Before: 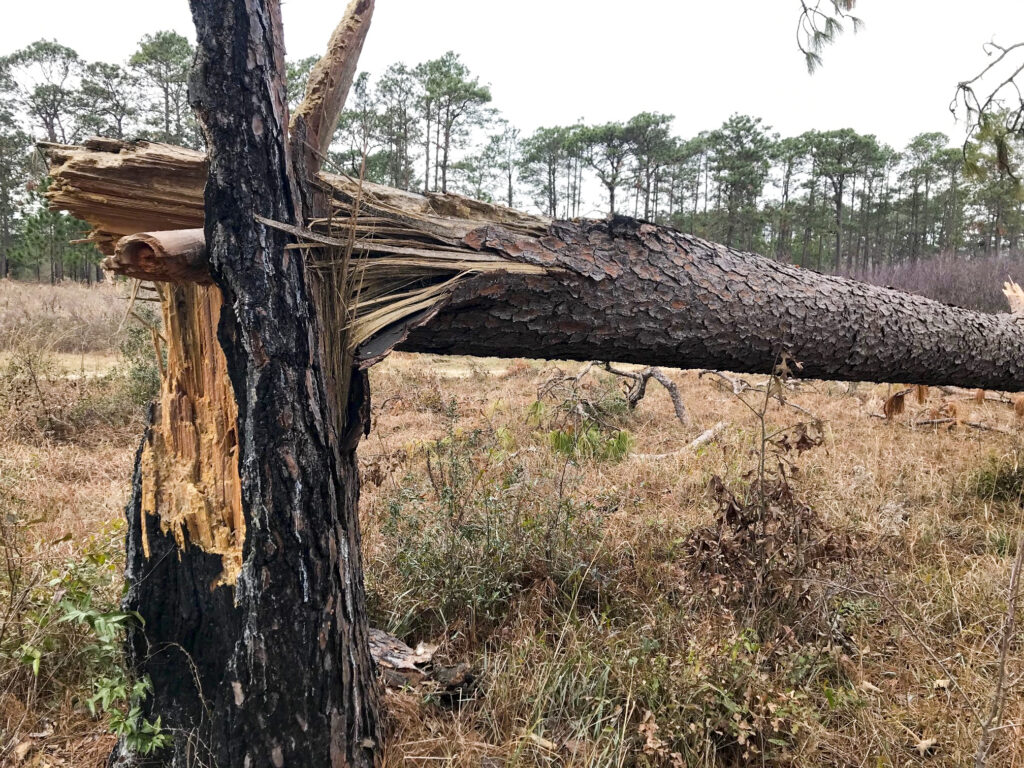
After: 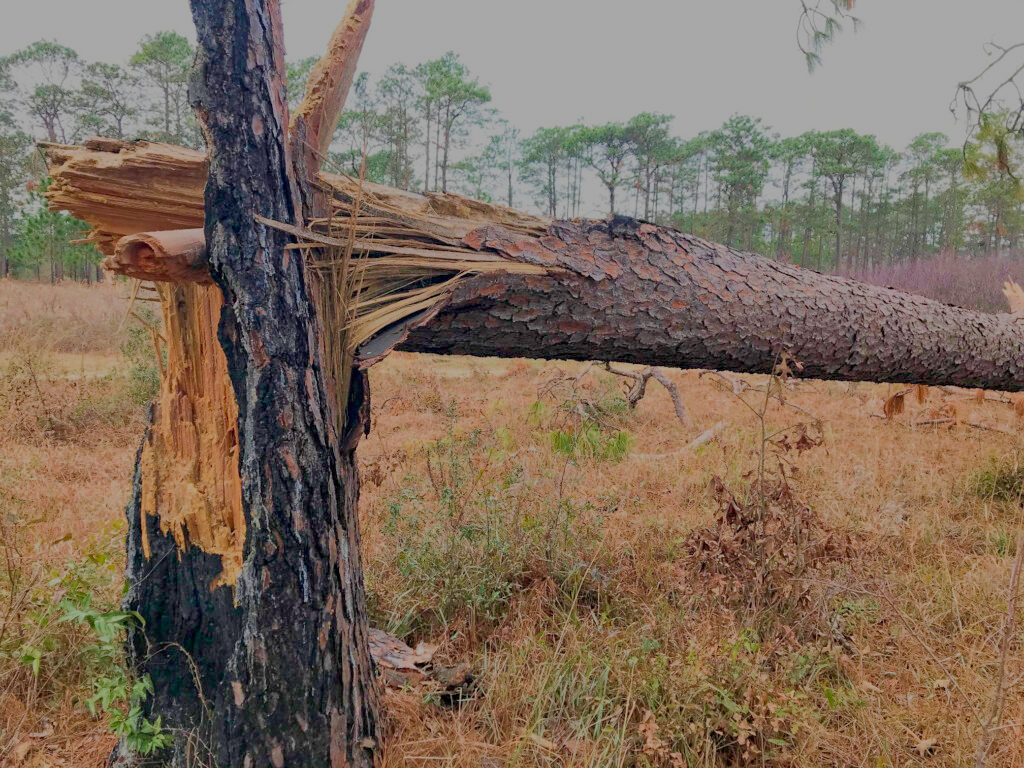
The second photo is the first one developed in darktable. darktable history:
filmic rgb: black relative exposure -14 EV, white relative exposure 8 EV, threshold 3 EV, hardness 3.74, latitude 50%, contrast 0.5, color science v5 (2021), contrast in shadows safe, contrast in highlights safe, enable highlight reconstruction true
exposure: compensate highlight preservation false
velvia: on, module defaults
